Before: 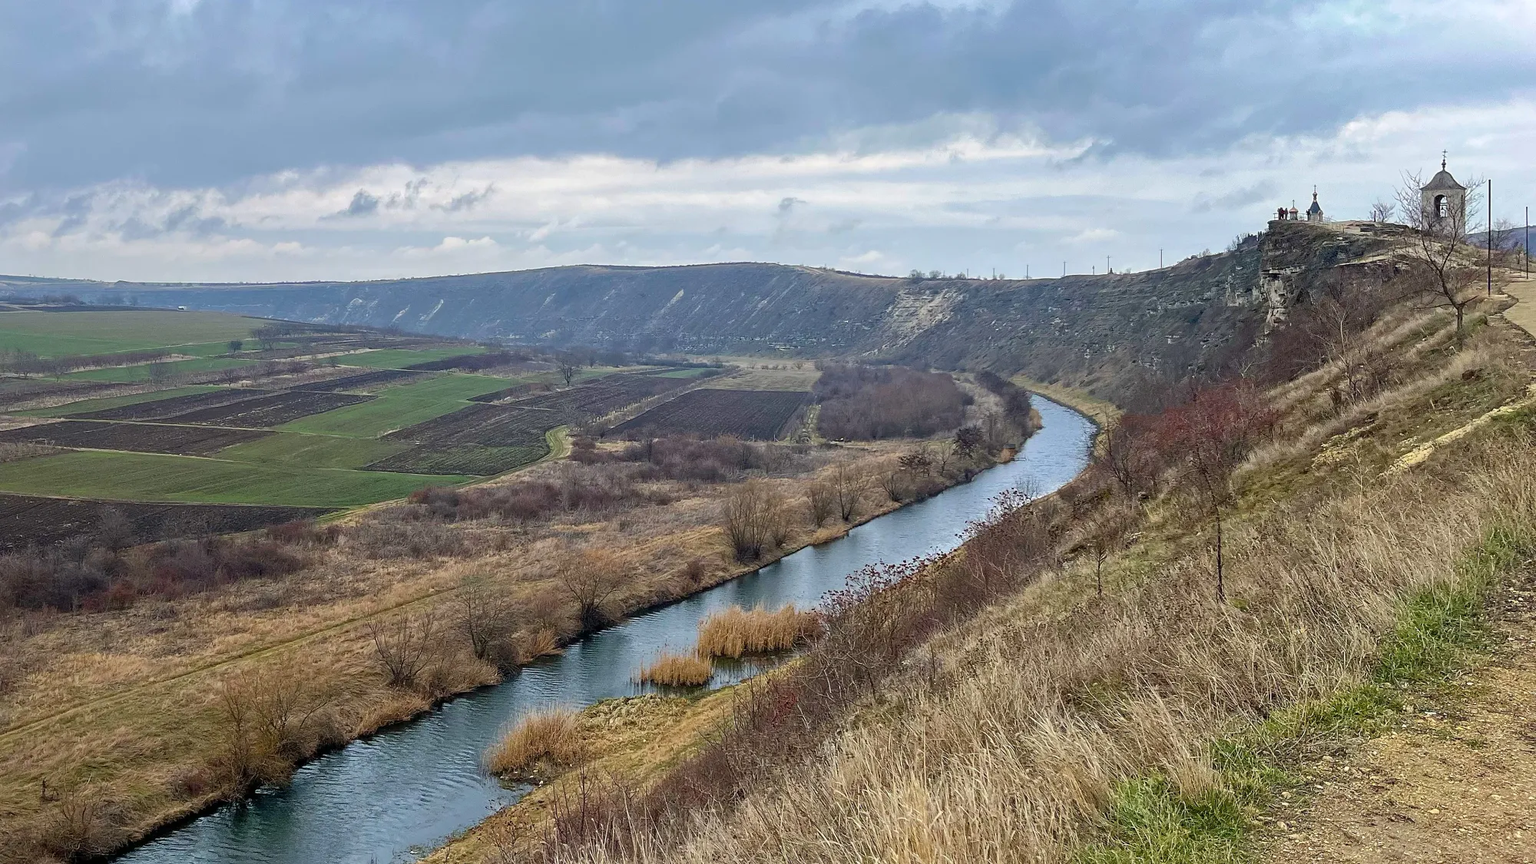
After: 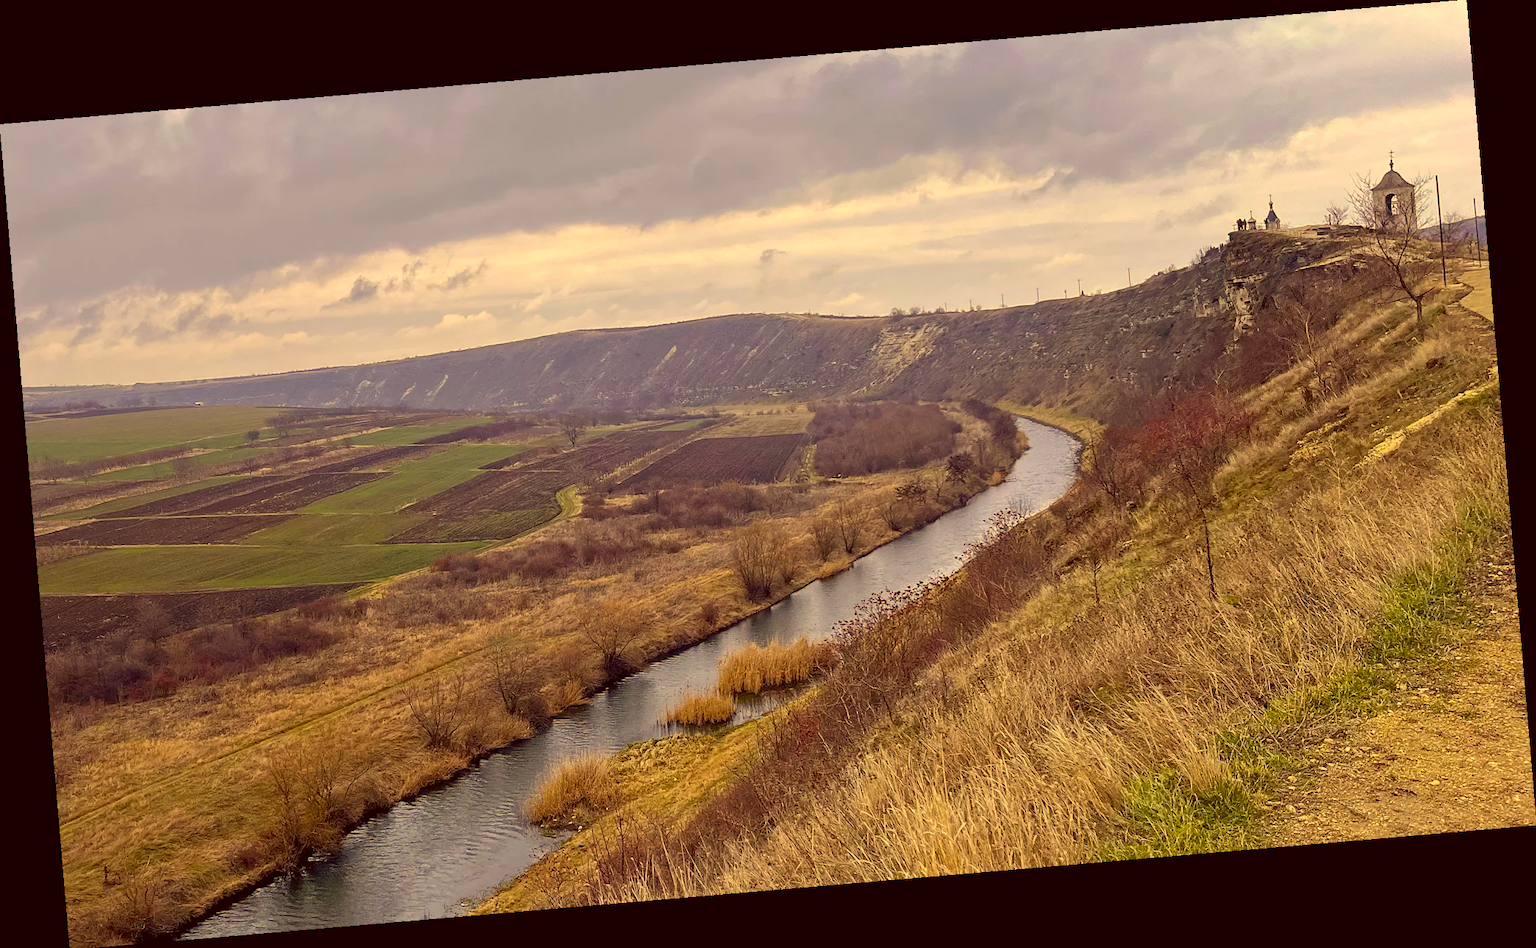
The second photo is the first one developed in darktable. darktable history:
rotate and perspective: rotation -4.86°, automatic cropping off
color correction: highlights a* 10.12, highlights b* 39.04, shadows a* 14.62, shadows b* 3.37
